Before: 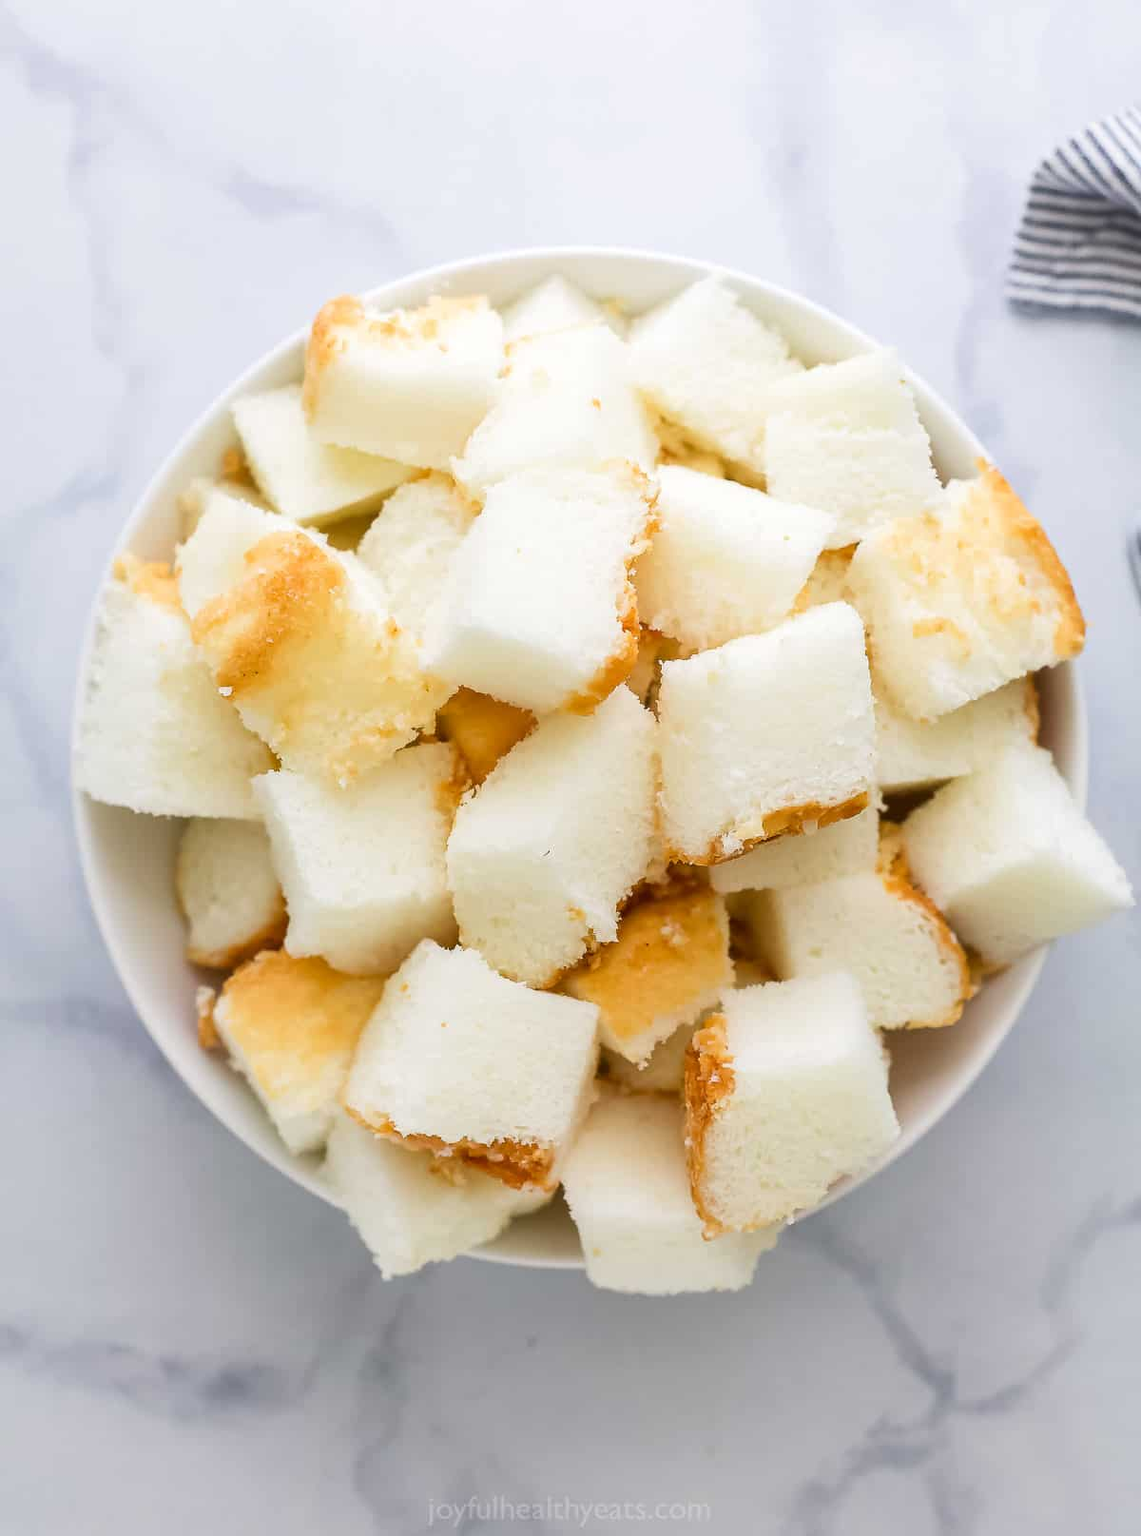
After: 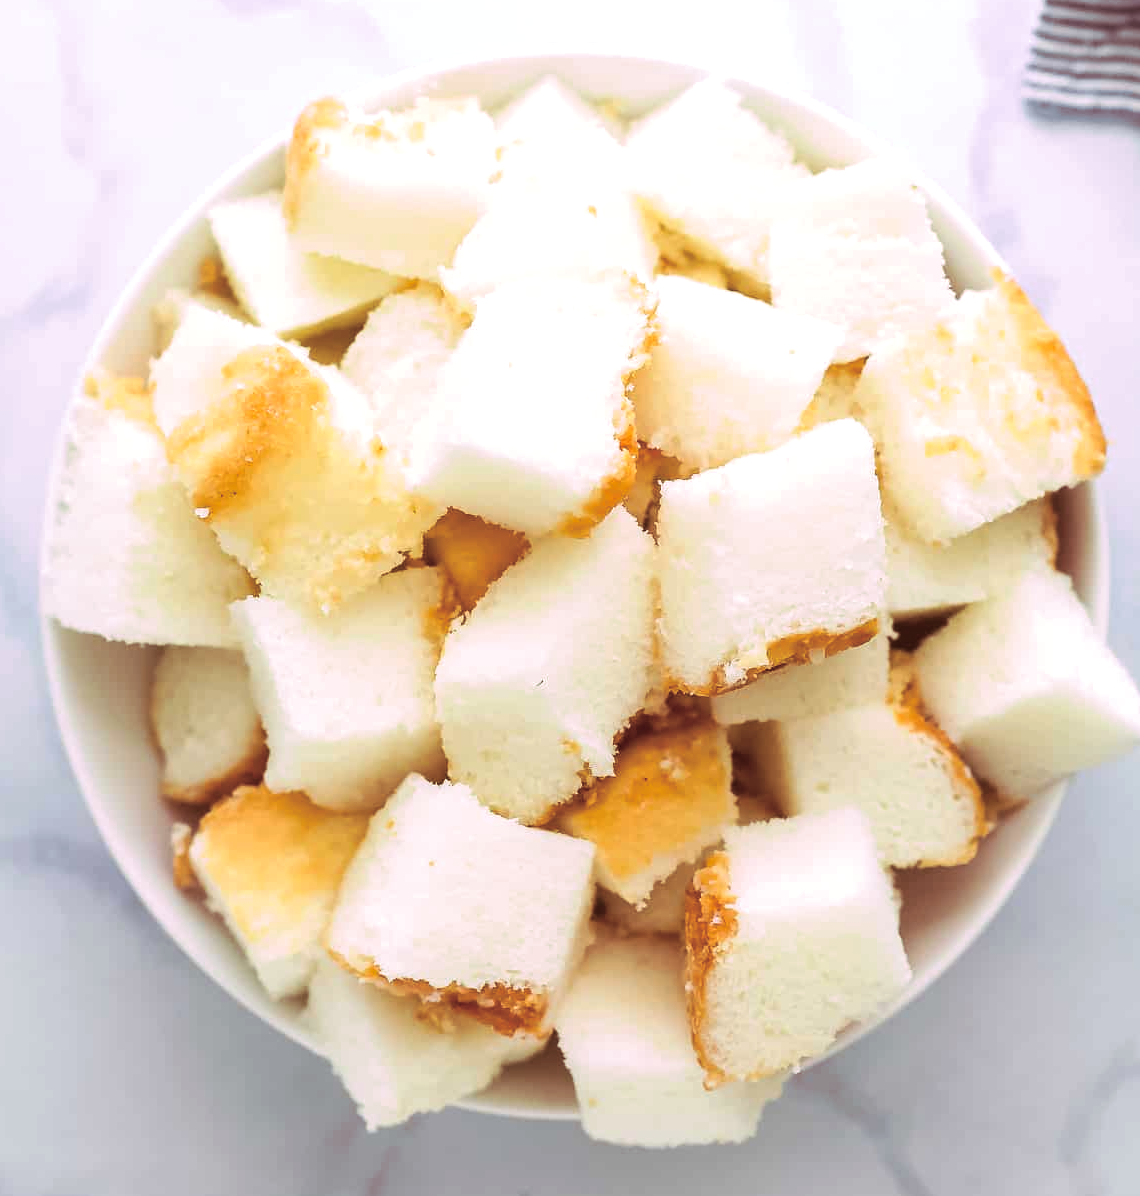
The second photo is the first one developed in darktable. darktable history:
exposure: exposure 0.236 EV, compensate highlight preservation false
split-toning: highlights › hue 298.8°, highlights › saturation 0.73, compress 41.76%
crop and rotate: left 2.991%, top 13.302%, right 1.981%, bottom 12.636%
